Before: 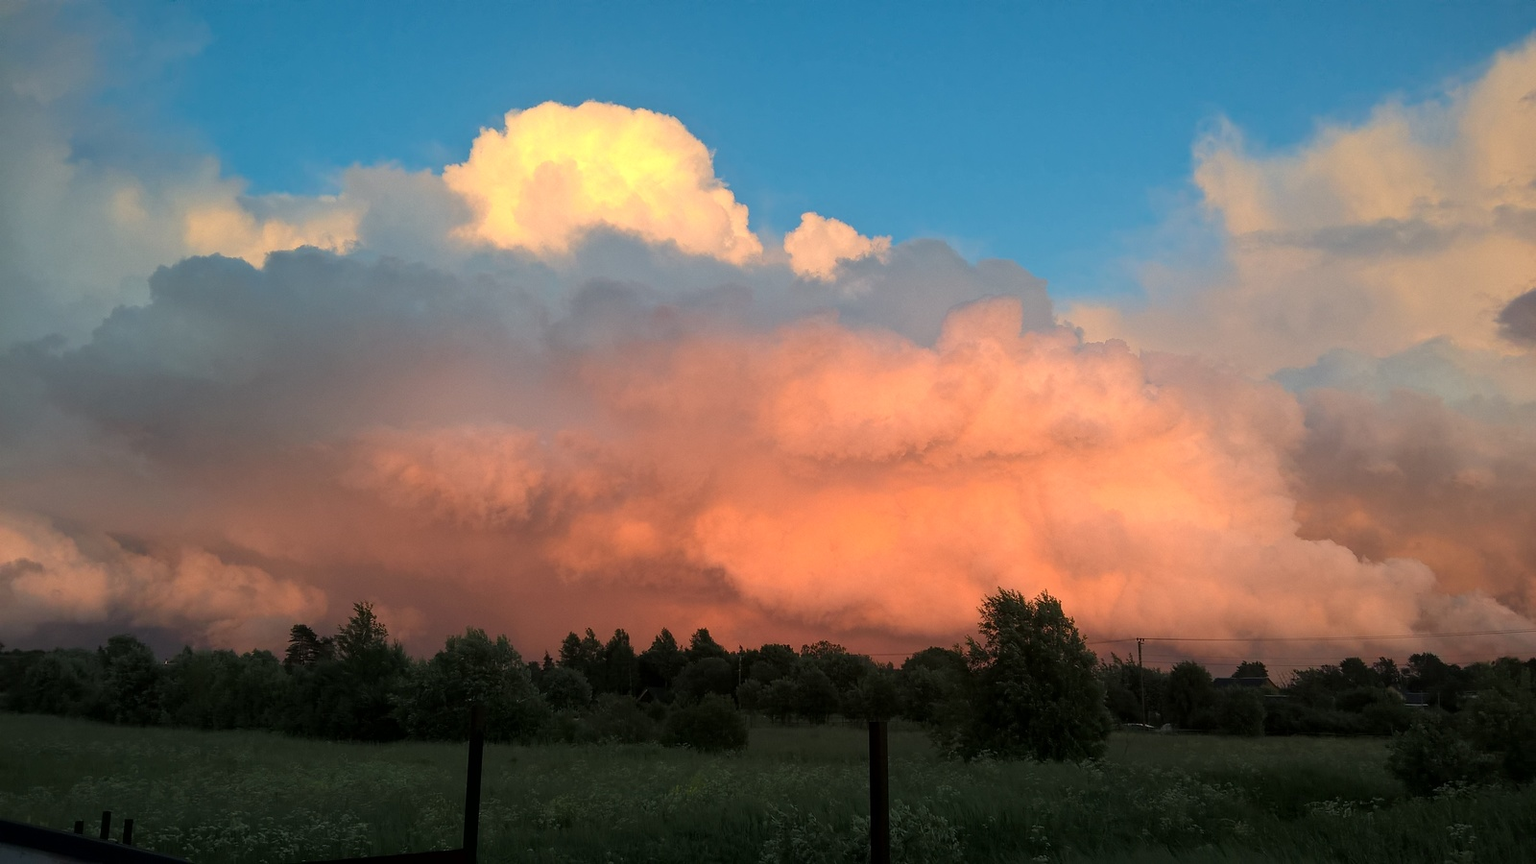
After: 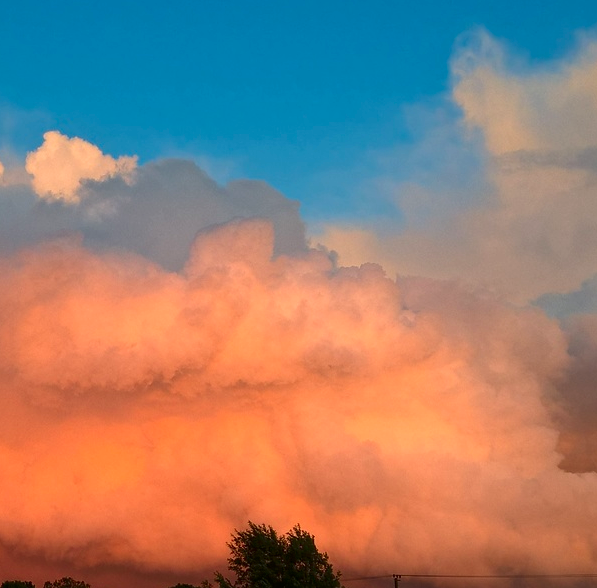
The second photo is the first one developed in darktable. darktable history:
contrast brightness saturation: contrast 0.12, brightness -0.123, saturation 0.199
crop and rotate: left 49.441%, top 10.11%, right 13.184%, bottom 24.463%
